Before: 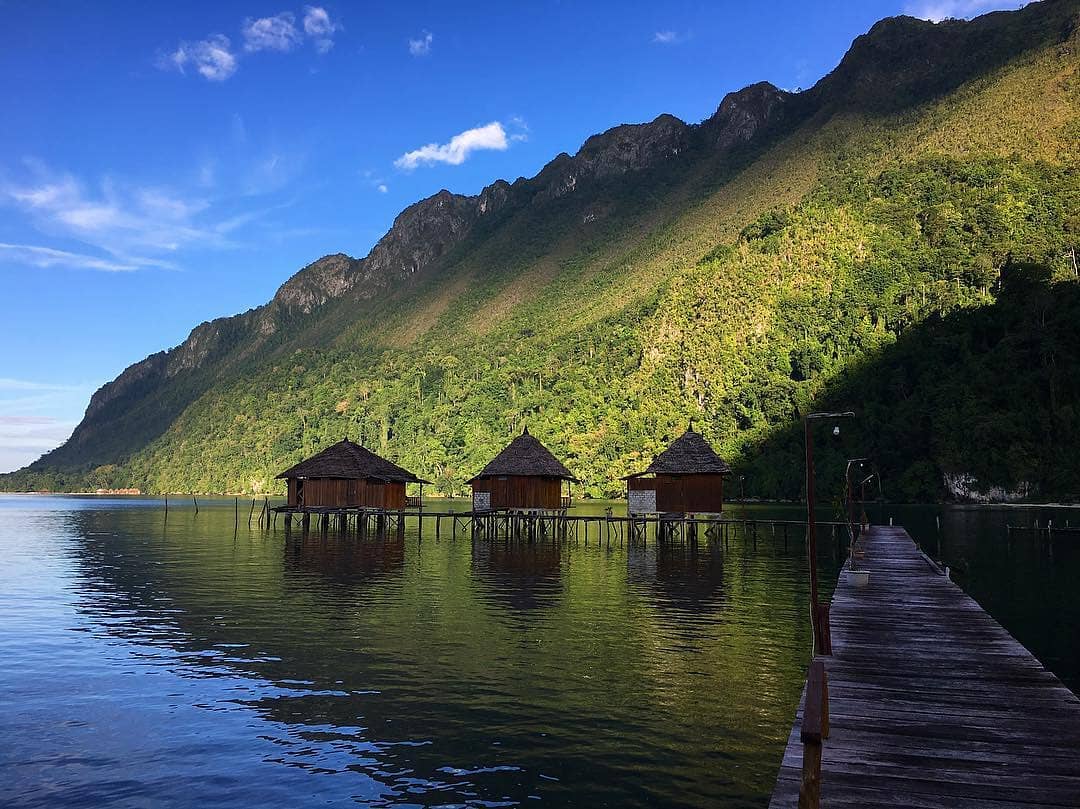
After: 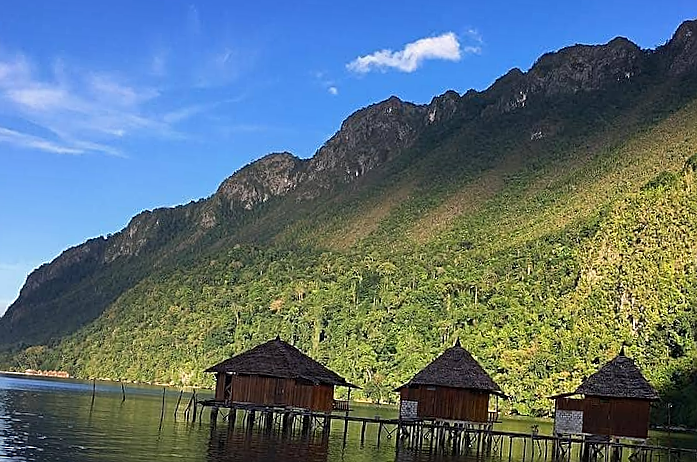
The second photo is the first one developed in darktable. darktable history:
sharpen: amount 0.562
local contrast: mode bilateral grid, contrast 100, coarseness 100, detail 90%, midtone range 0.2
exposure: exposure -0.065 EV, compensate highlight preservation false
crop and rotate: angle -4.23°, left 2.003%, top 7.049%, right 27.235%, bottom 30.314%
